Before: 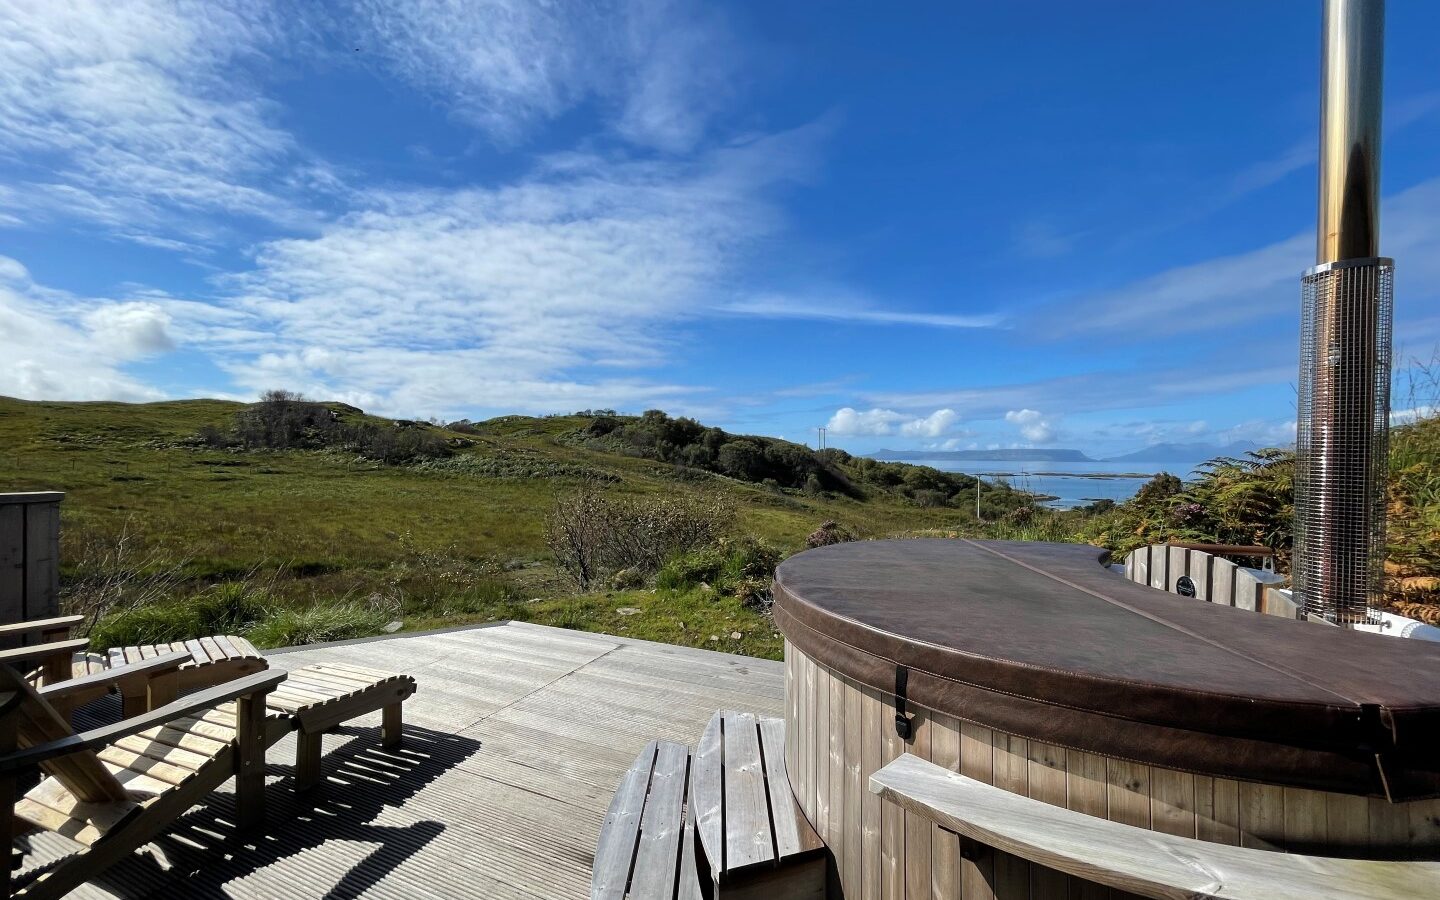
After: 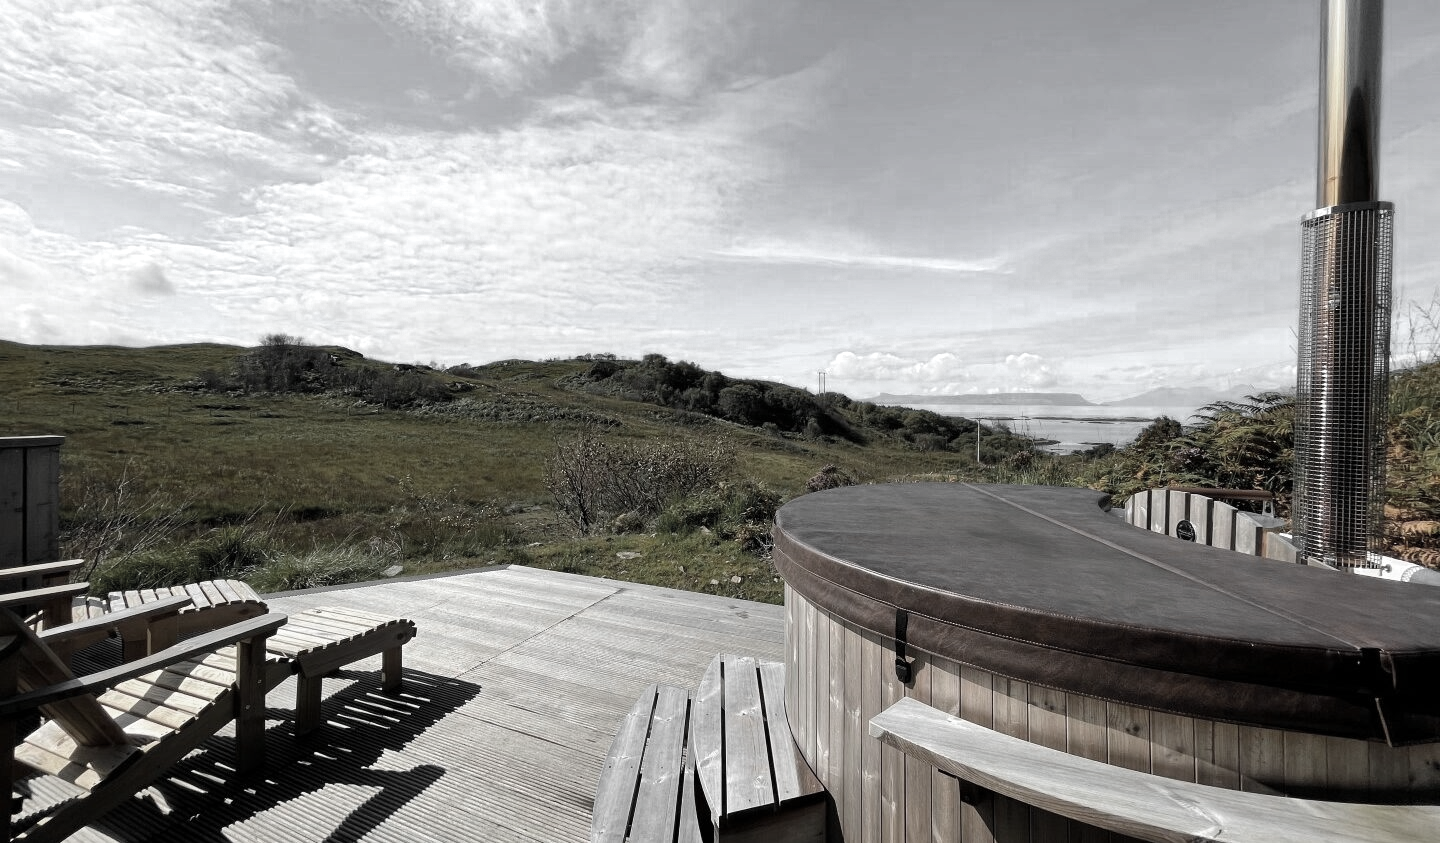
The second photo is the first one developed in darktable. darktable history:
color zones: curves: ch0 [(0, 0.613) (0.01, 0.613) (0.245, 0.448) (0.498, 0.529) (0.642, 0.665) (0.879, 0.777) (0.99, 0.613)]; ch1 [(0, 0.035) (0.121, 0.189) (0.259, 0.197) (0.415, 0.061) (0.589, 0.022) (0.732, 0.022) (0.857, 0.026) (0.991, 0.053)]
exposure: exposure 0.014 EV, compensate highlight preservation false
crop and rotate: top 6.25%
